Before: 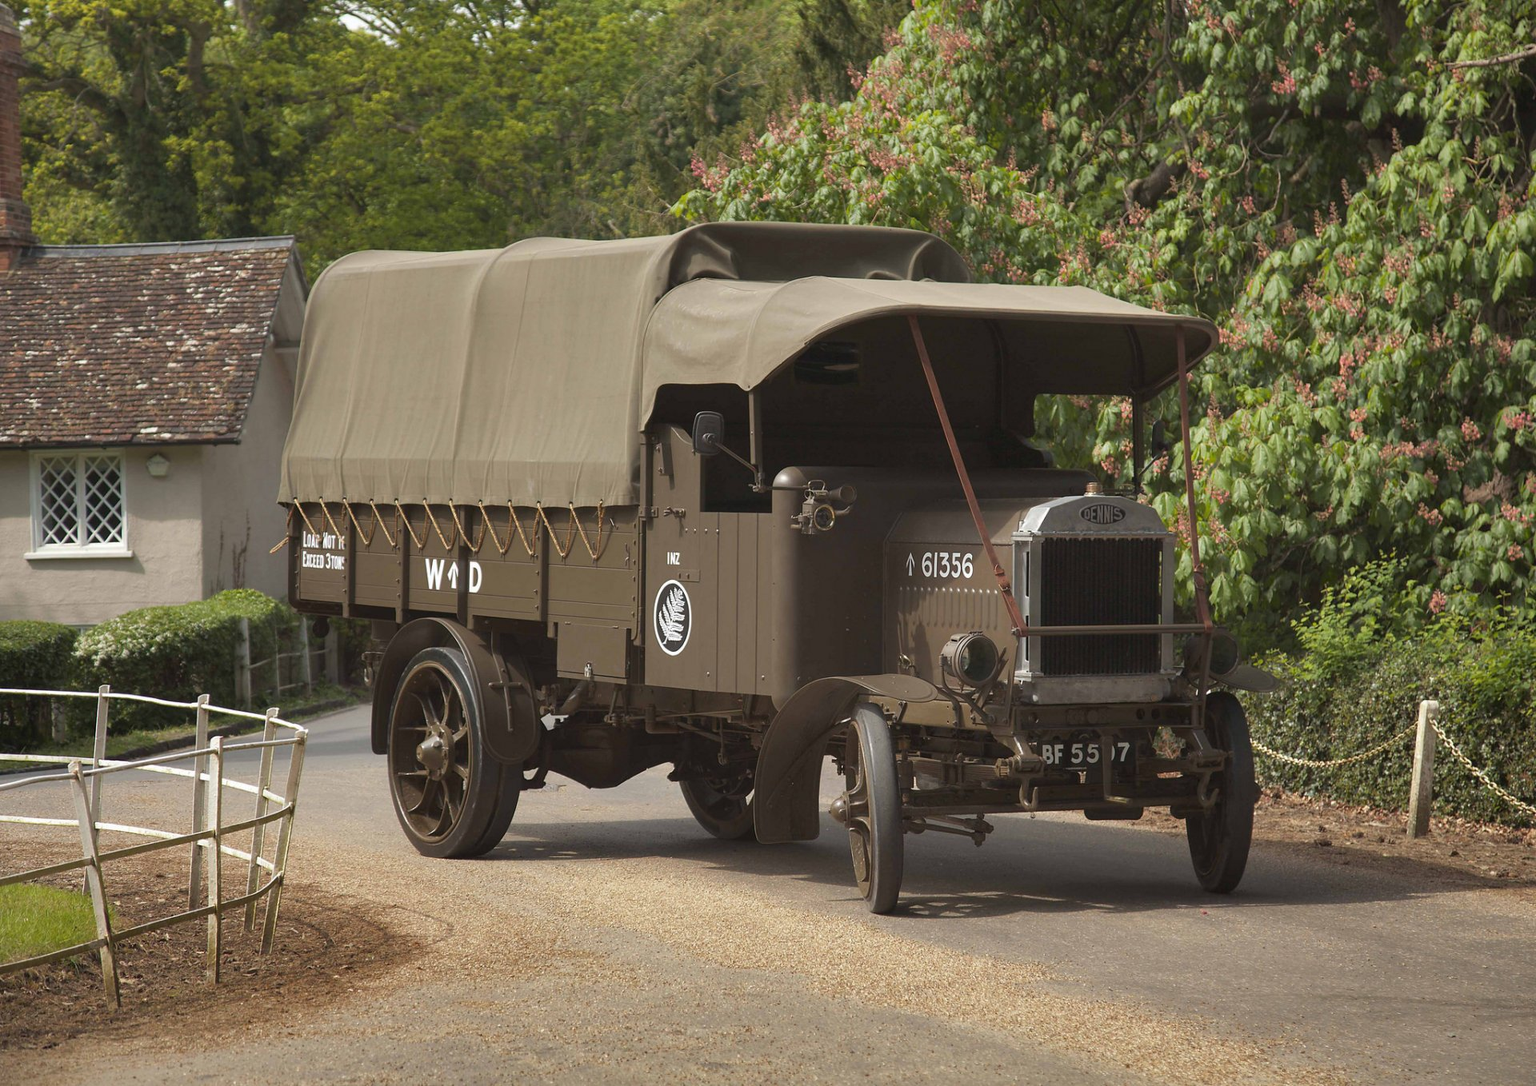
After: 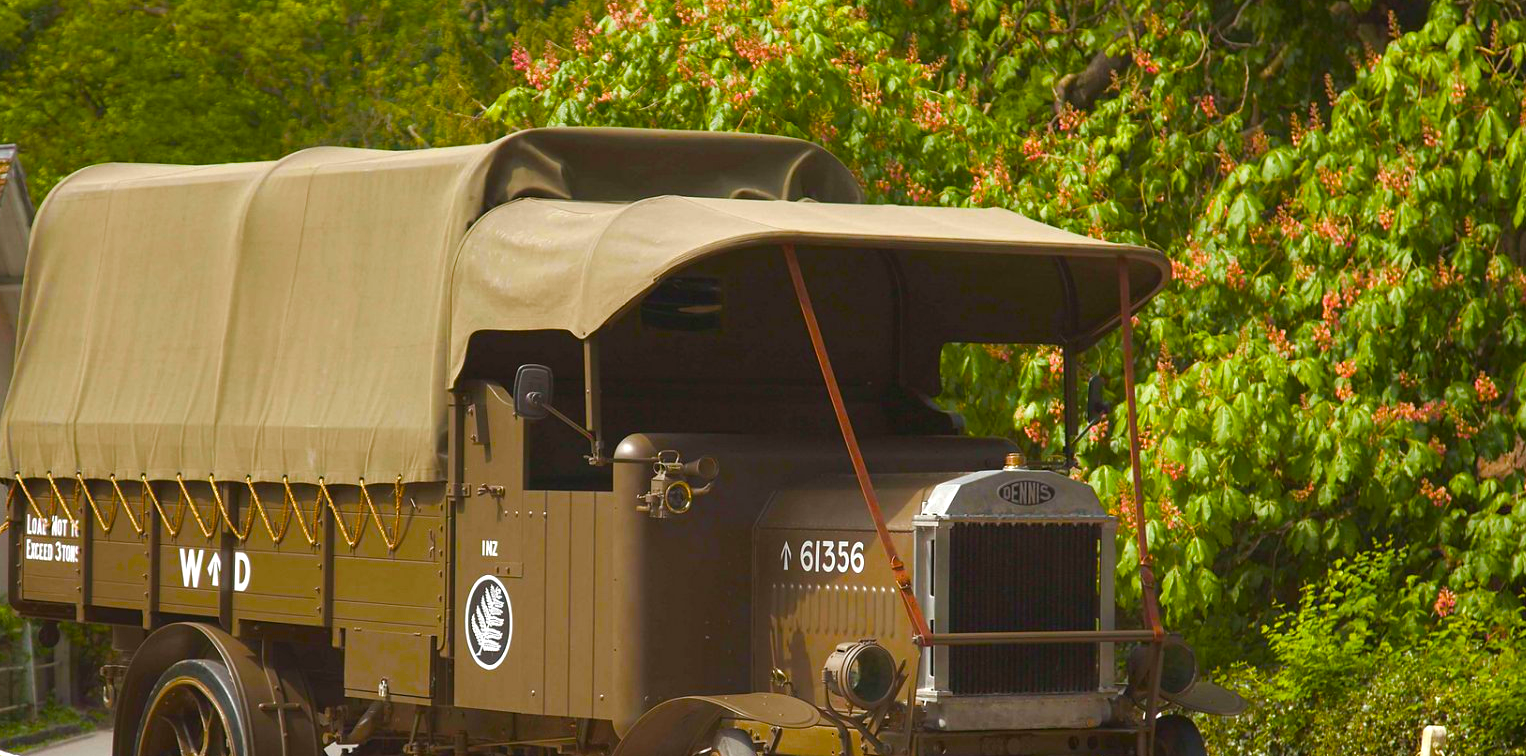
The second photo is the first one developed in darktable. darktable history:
color balance rgb: linear chroma grading › shadows 10%, linear chroma grading › highlights 10%, linear chroma grading › global chroma 15%, linear chroma grading › mid-tones 15%, perceptual saturation grading › global saturation 40%, perceptual saturation grading › highlights -25%, perceptual saturation grading › mid-tones 35%, perceptual saturation grading › shadows 35%, perceptual brilliance grading › global brilliance 11.29%, global vibrance 11.29%
crop: left 18.38%, top 11.092%, right 2.134%, bottom 33.217%
